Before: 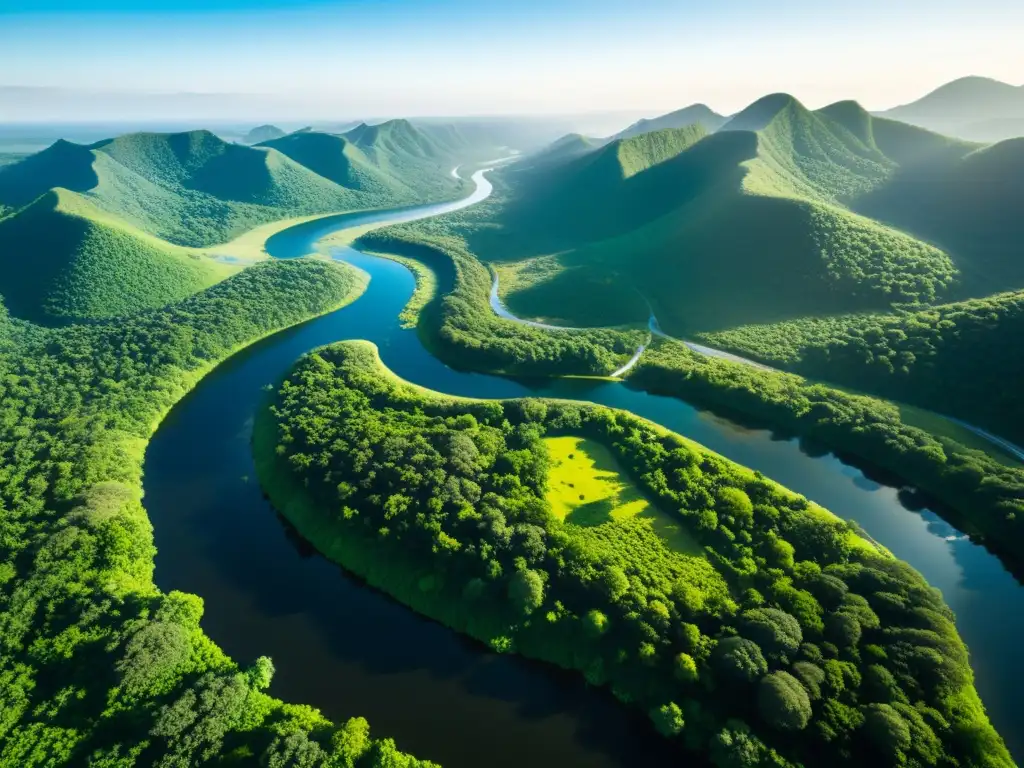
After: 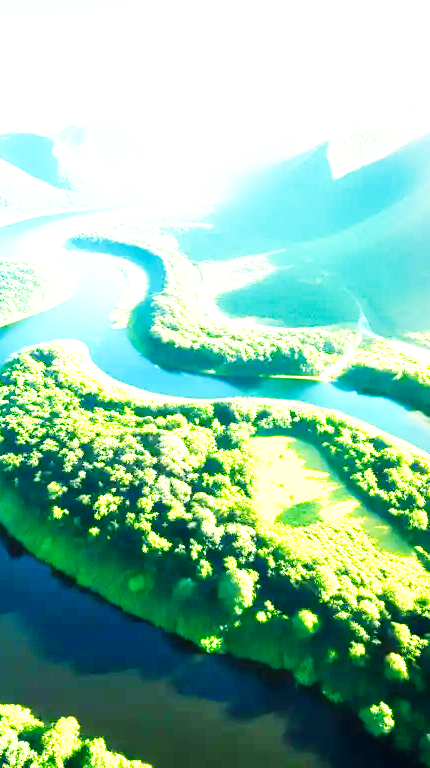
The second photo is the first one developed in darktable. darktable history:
crop: left 28.392%, right 29.583%
exposure: exposure 2.021 EV, compensate exposure bias true, compensate highlight preservation false
base curve: curves: ch0 [(0, 0) (0.007, 0.004) (0.027, 0.03) (0.046, 0.07) (0.207, 0.54) (0.442, 0.872) (0.673, 0.972) (1, 1)], preserve colors none
